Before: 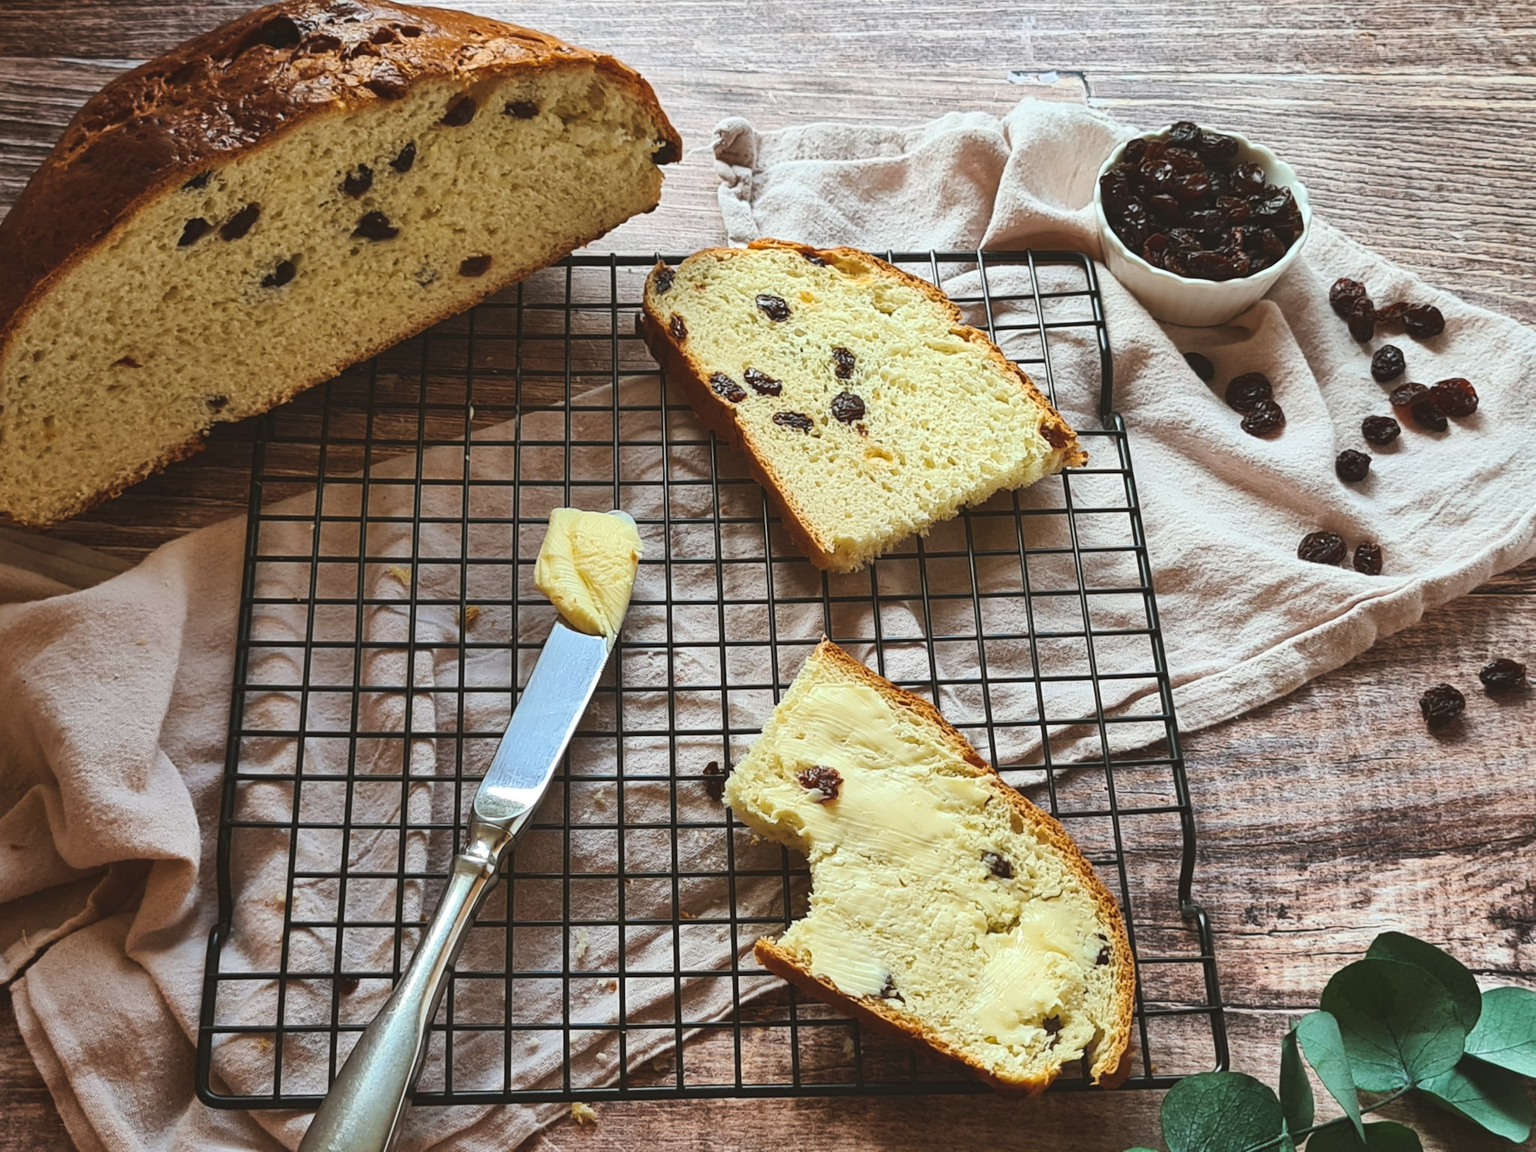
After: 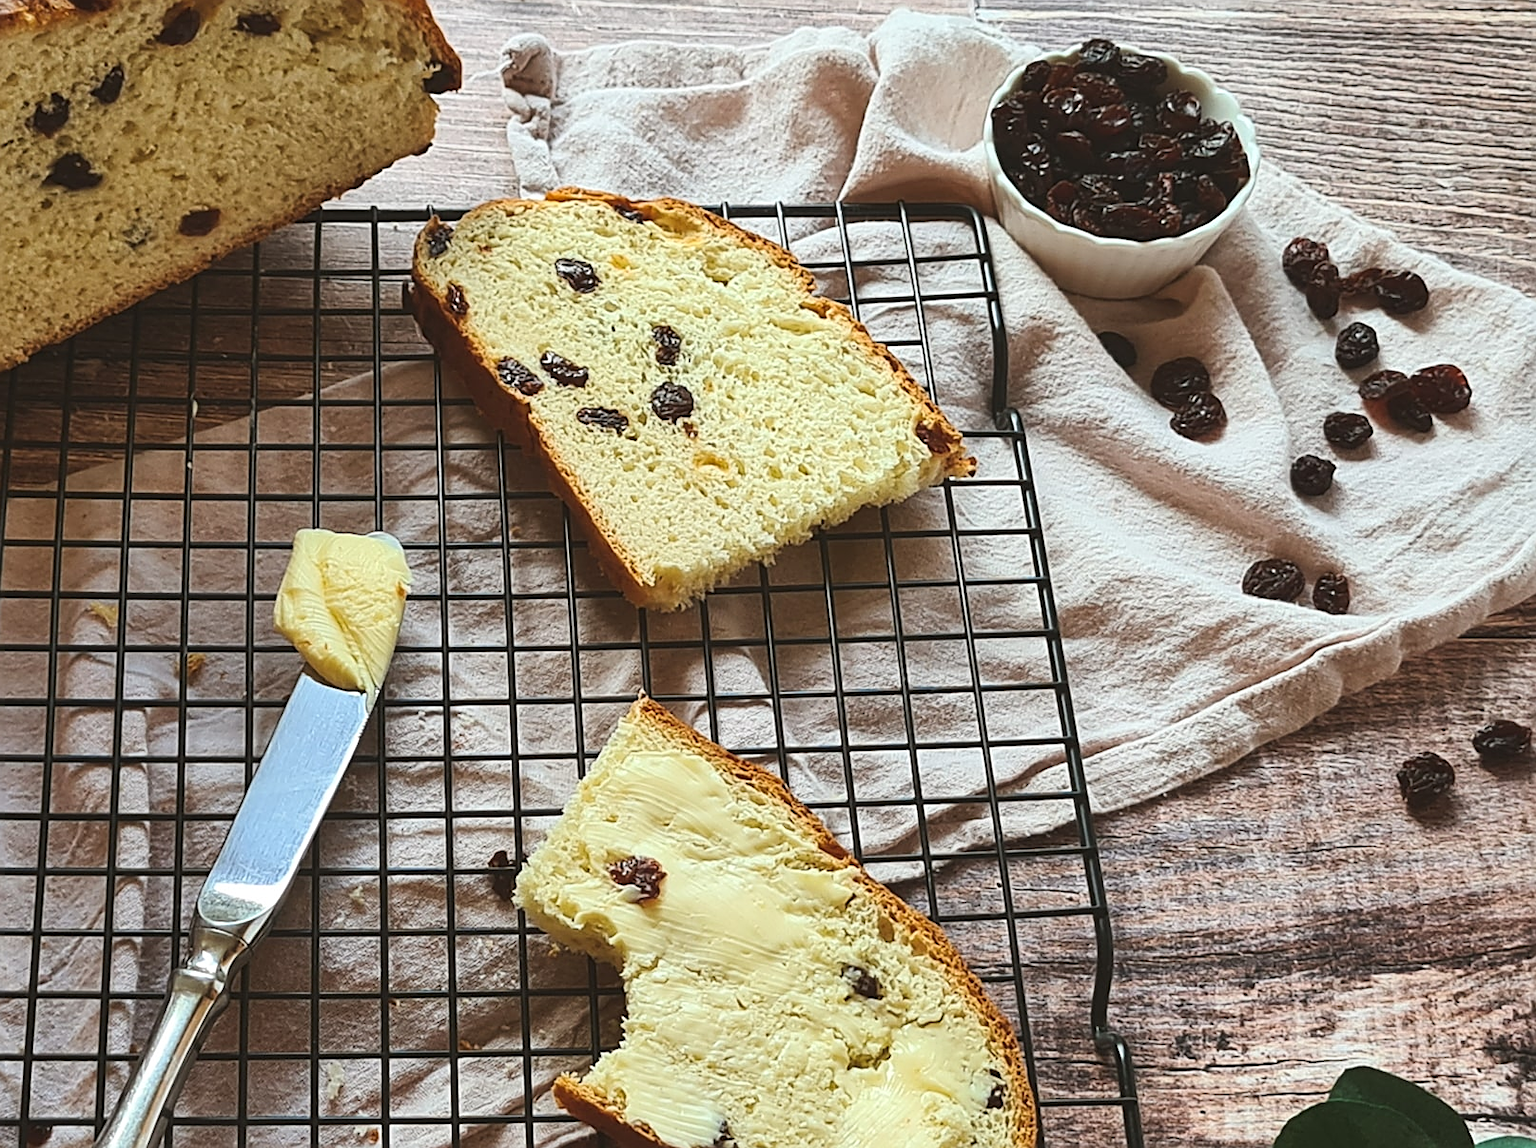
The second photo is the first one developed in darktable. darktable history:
crop and rotate: left 20.74%, top 7.912%, right 0.375%, bottom 13.378%
sharpen: on, module defaults
